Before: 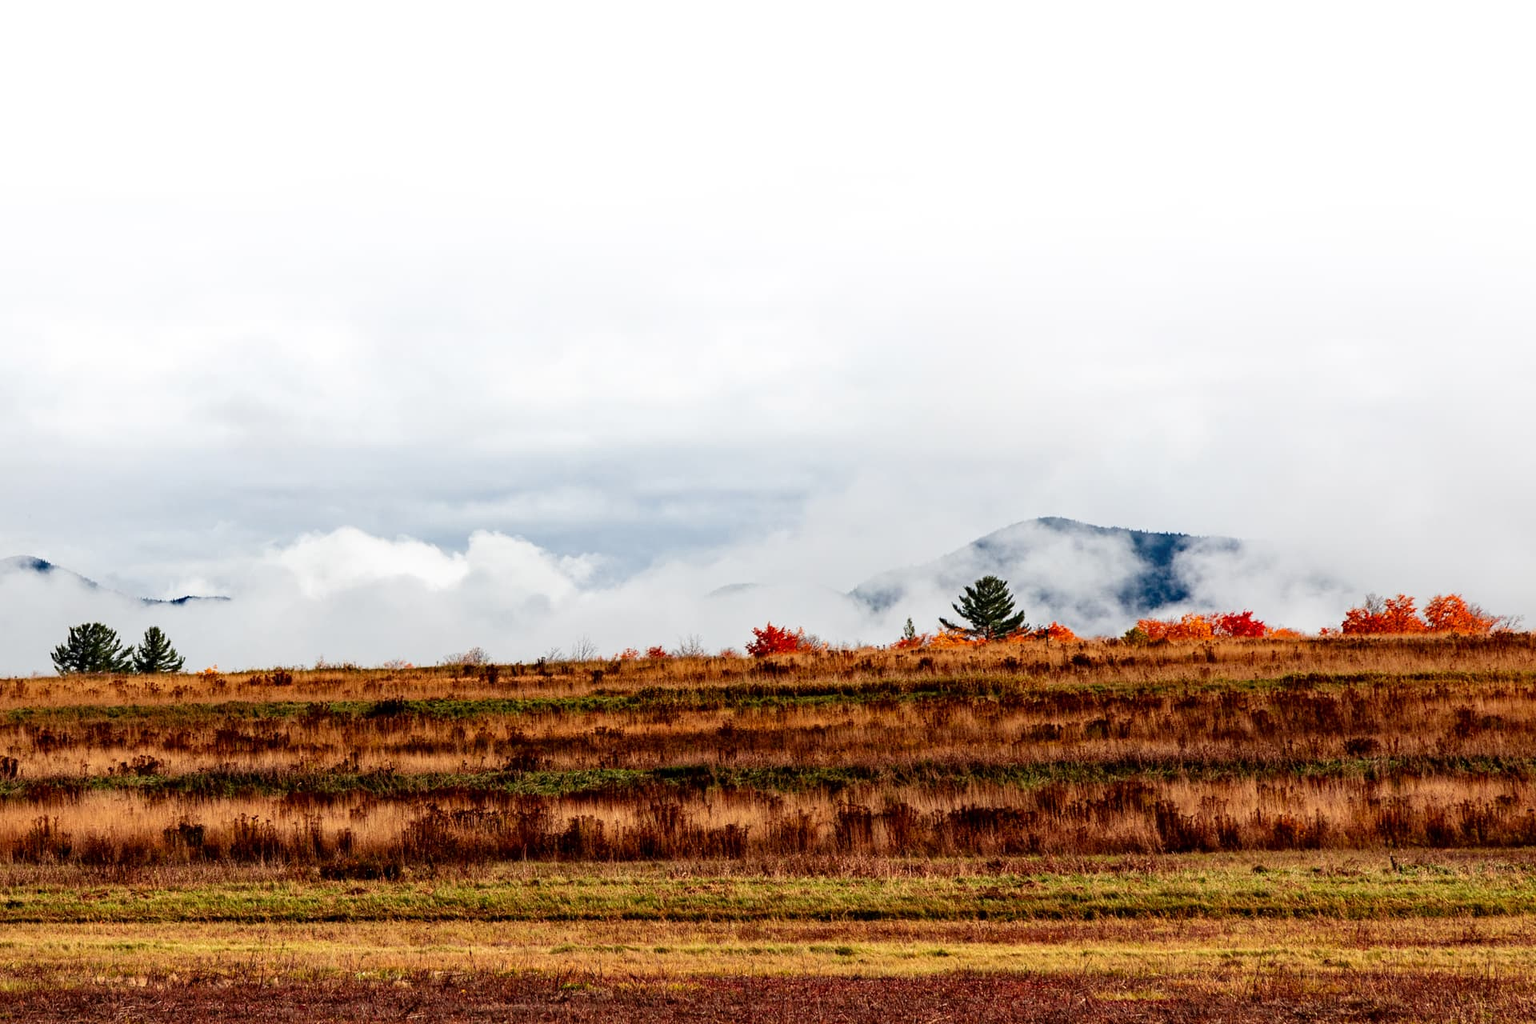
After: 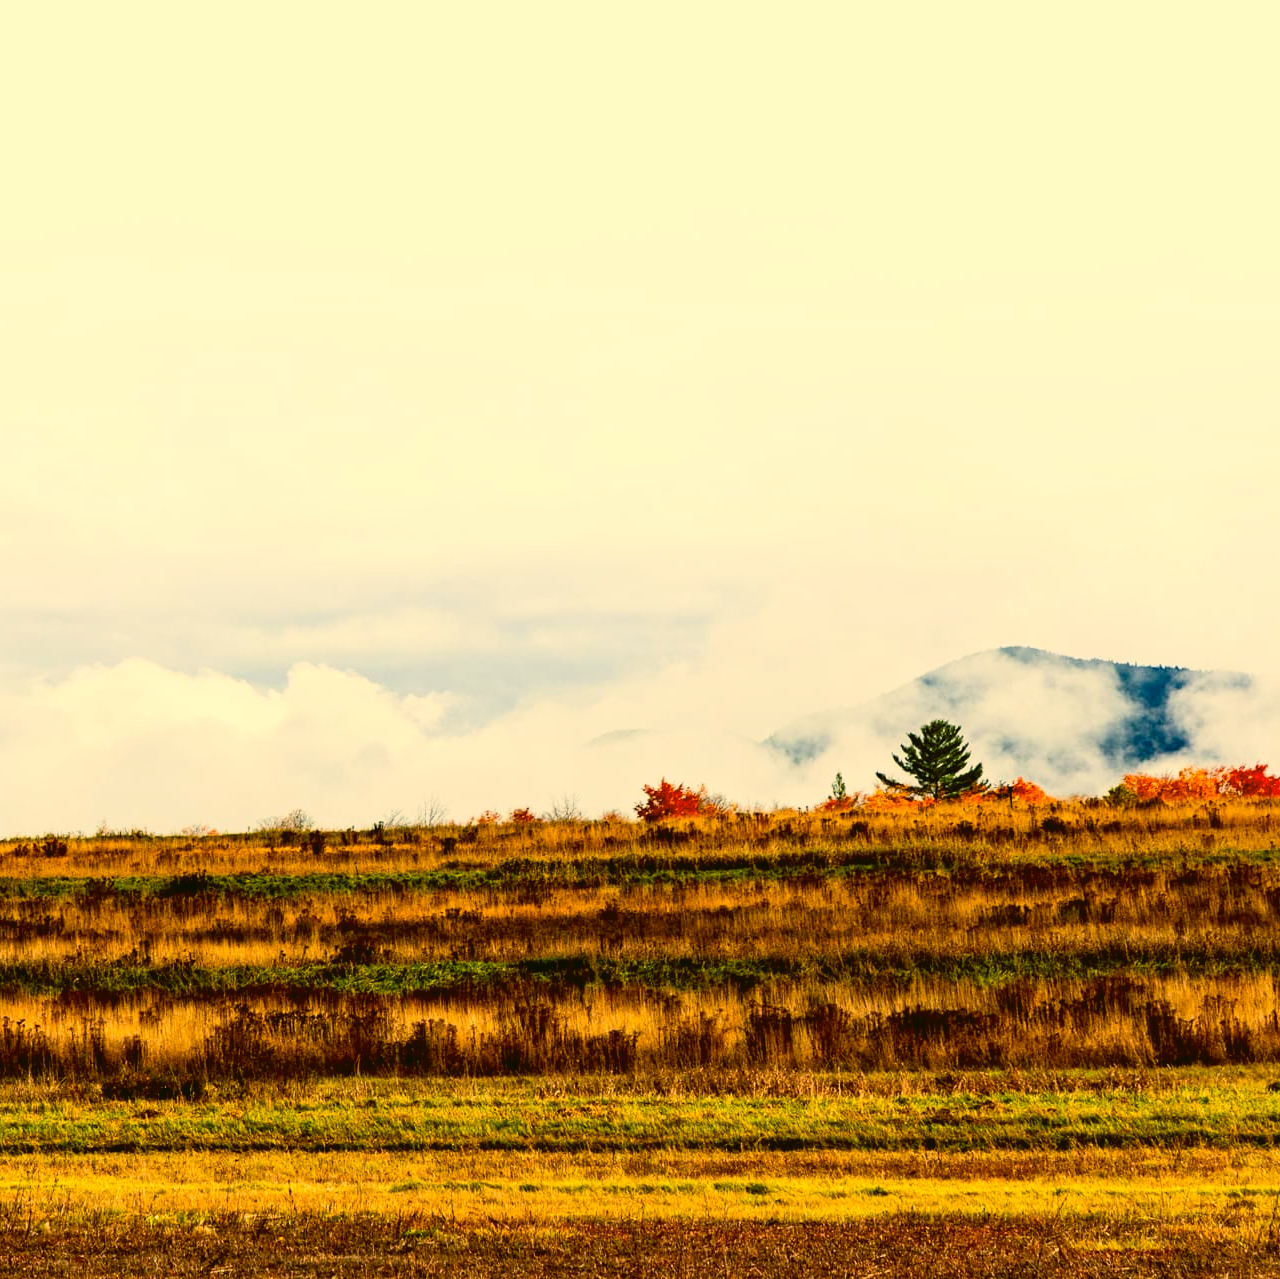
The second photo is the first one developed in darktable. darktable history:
color correction: highlights a* 5.62, highlights b* 33.57, shadows a* -25.86, shadows b* 4.02
crop and rotate: left 15.546%, right 17.787%
contrast brightness saturation: contrast 0.2, brightness 0.16, saturation 0.22
color balance: lift [1, 1.015, 1.004, 0.985], gamma [1, 0.958, 0.971, 1.042], gain [1, 0.956, 0.977, 1.044]
